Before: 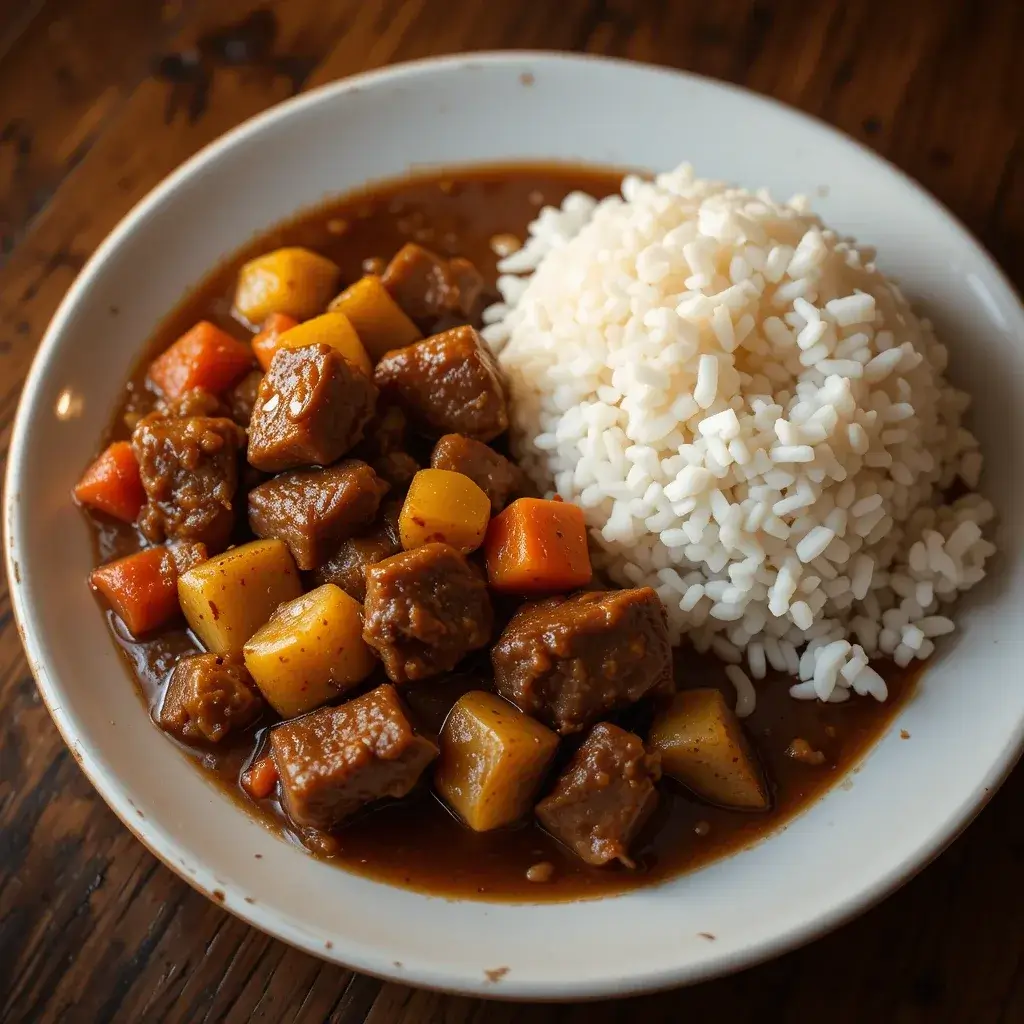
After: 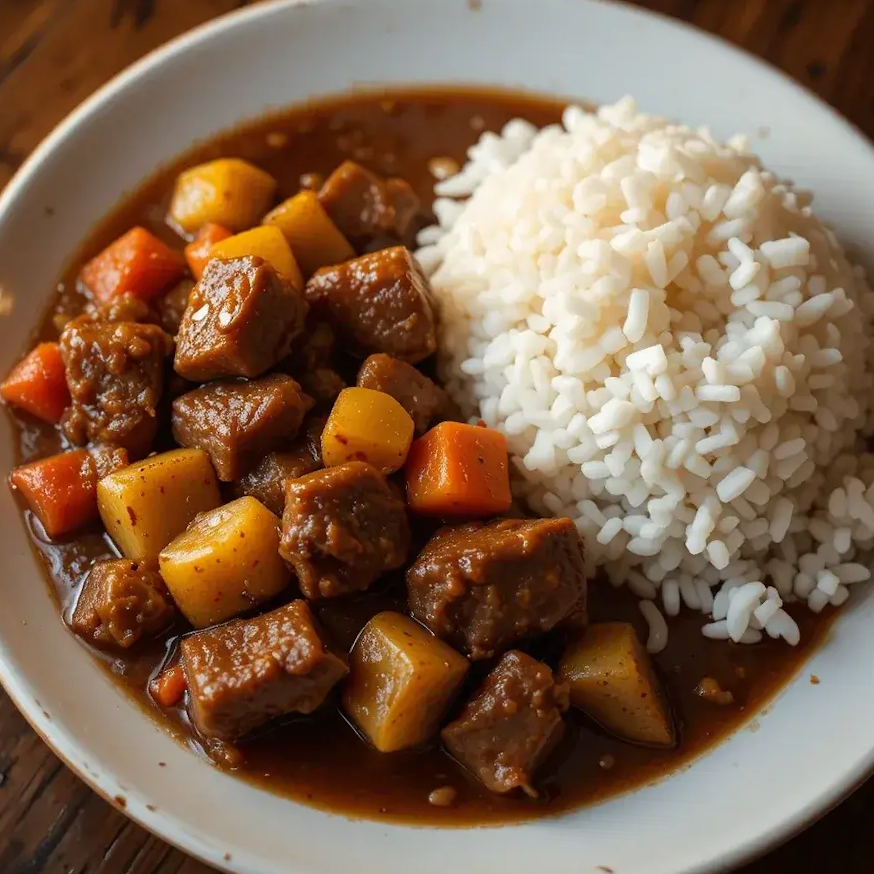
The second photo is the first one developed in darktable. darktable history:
color balance: on, module defaults
crop and rotate: angle -3.27°, left 5.211%, top 5.211%, right 4.607%, bottom 4.607%
exposure: compensate highlight preservation false
